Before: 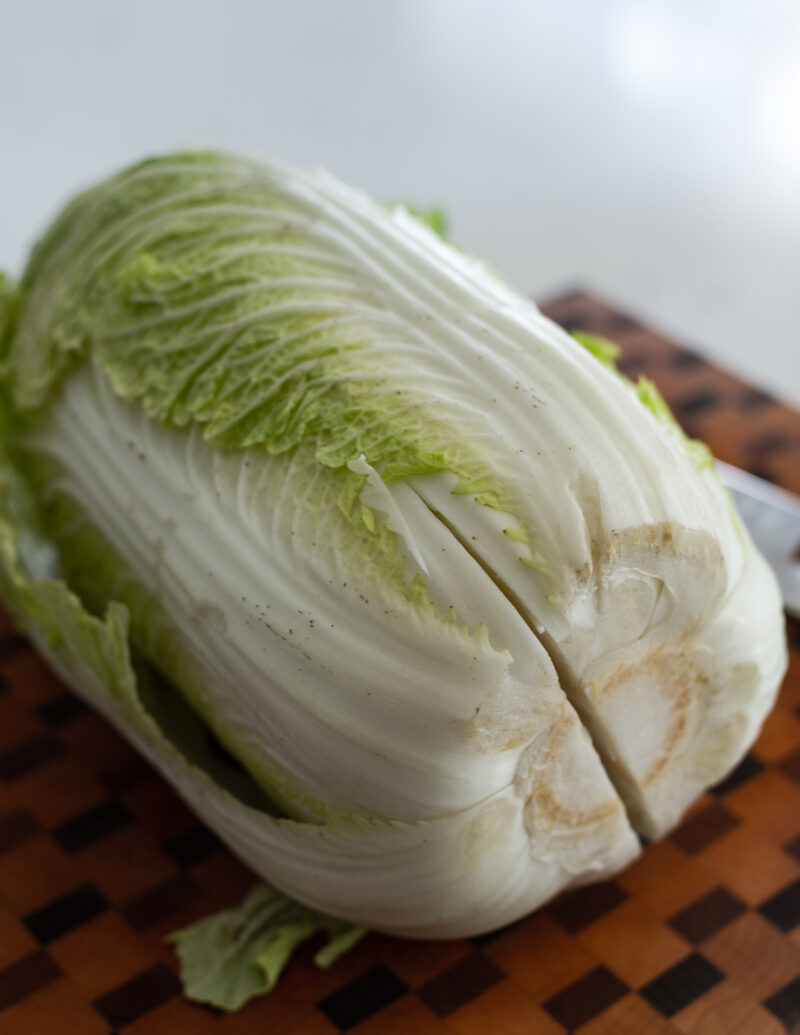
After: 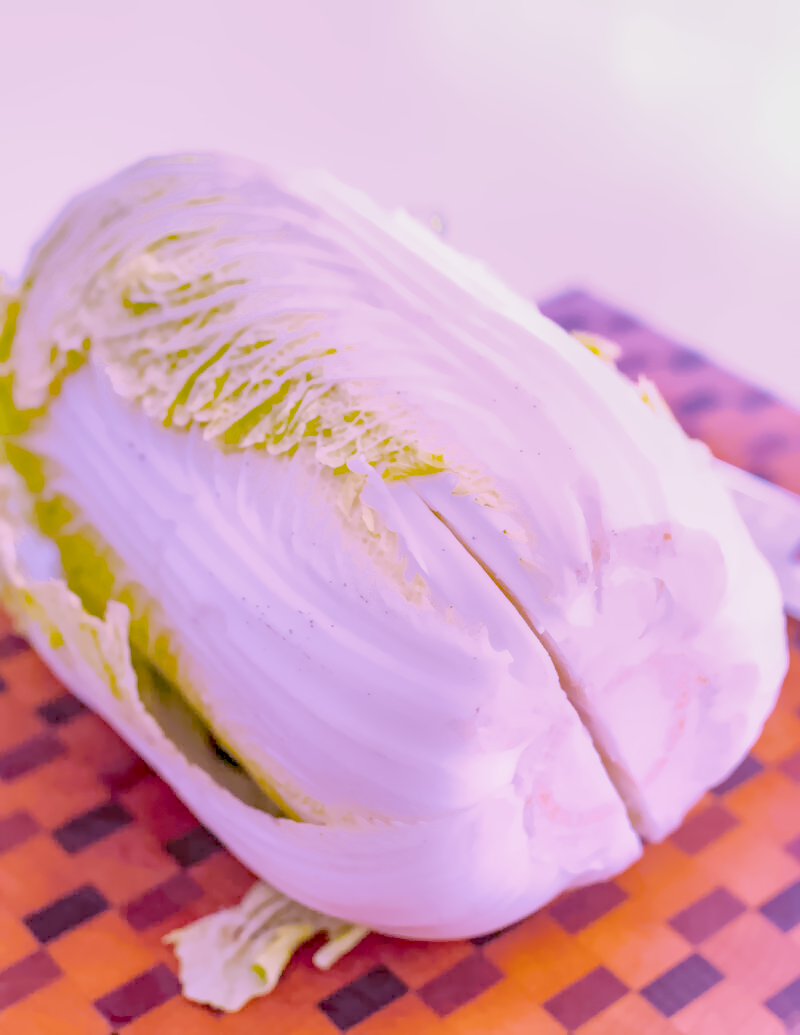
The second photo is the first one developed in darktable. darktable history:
raw chromatic aberrations: on, module defaults
color balance rgb: perceptual saturation grading › global saturation 25%, global vibrance 20%
highlight reconstruction: method reconstruct color, iterations 1, diameter of reconstruction 64 px
hot pixels: on, module defaults
lens correction: scale 1.01, crop 1, focal 85, aperture 2.8, distance 2.07, camera "Canon EOS RP", lens "Canon RF 85mm F2 MACRO IS STM"
tone equalizer "mask blending: all purposes": on, module defaults
exposure: black level correction 0.001, exposure 1.129 EV, compensate exposure bias true, compensate highlight preservation false
denoise (profiled): patch size 2, preserve shadows 1.05, bias correction -0.266, scattering 0.232, a [-1, 0, 0], b [0, 0, 0], compensate highlight preservation false
raw denoise: x [[0, 0.25, 0.5, 0.75, 1] ×4]
haze removal: compatibility mode true, adaptive false
white balance: red 1.486, blue 2.207
filmic rgb: black relative exposure -16 EV, white relative exposure 4.97 EV, hardness 6.25
shadows and highlights: on, module defaults
local contrast: highlights 25%, detail 130%
